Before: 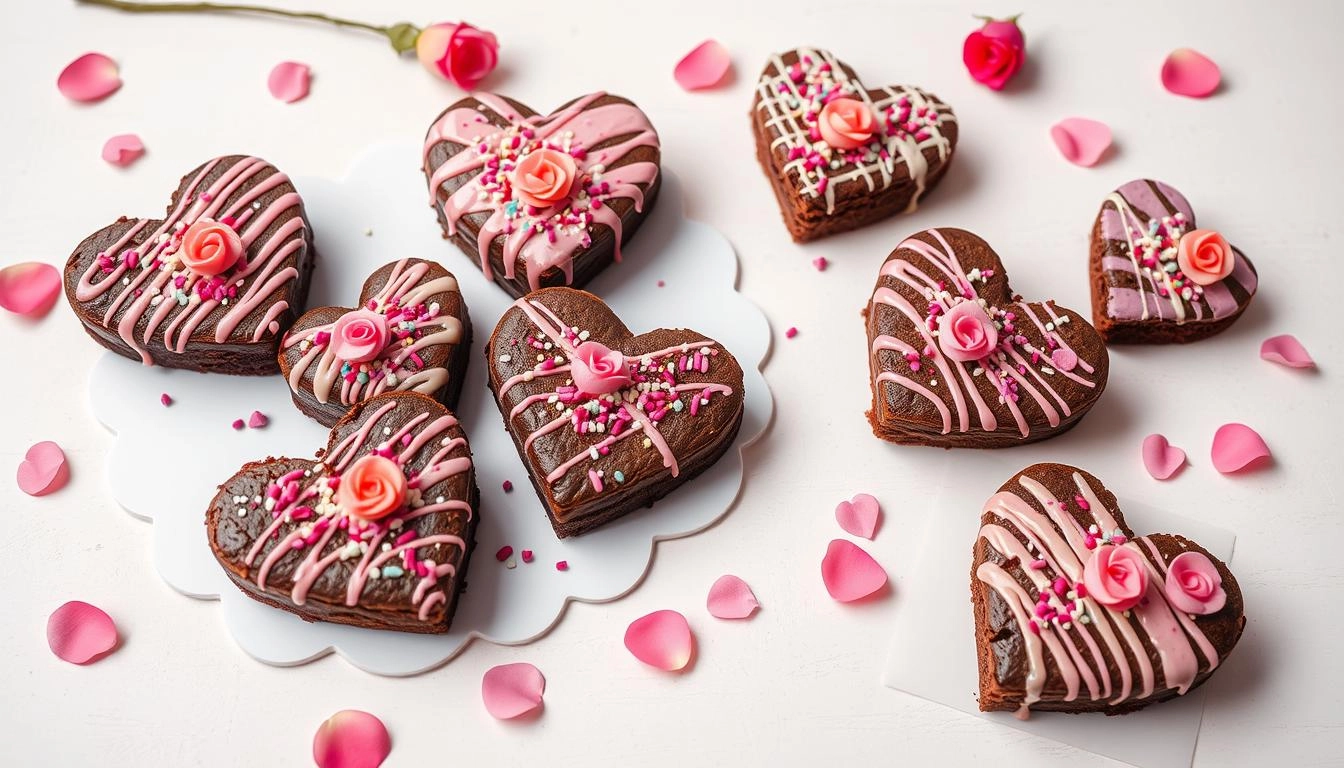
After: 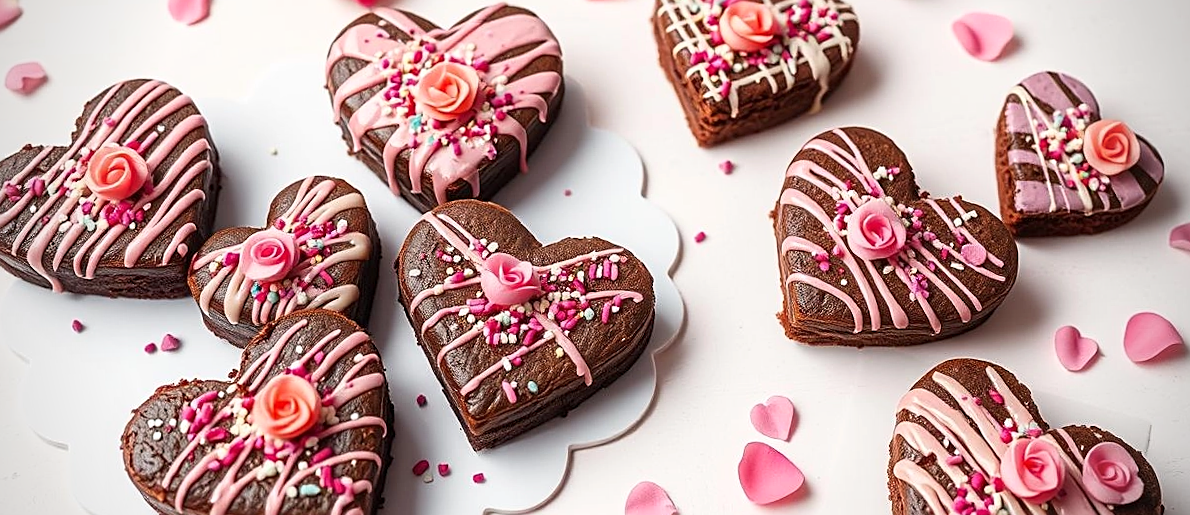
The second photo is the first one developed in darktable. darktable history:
sharpen: on, module defaults
crop: left 5.596%, top 10.314%, right 3.534%, bottom 19.395%
rotate and perspective: rotation -2°, crop left 0.022, crop right 0.978, crop top 0.049, crop bottom 0.951
shadows and highlights: shadows 0, highlights 40
vignetting: on, module defaults
